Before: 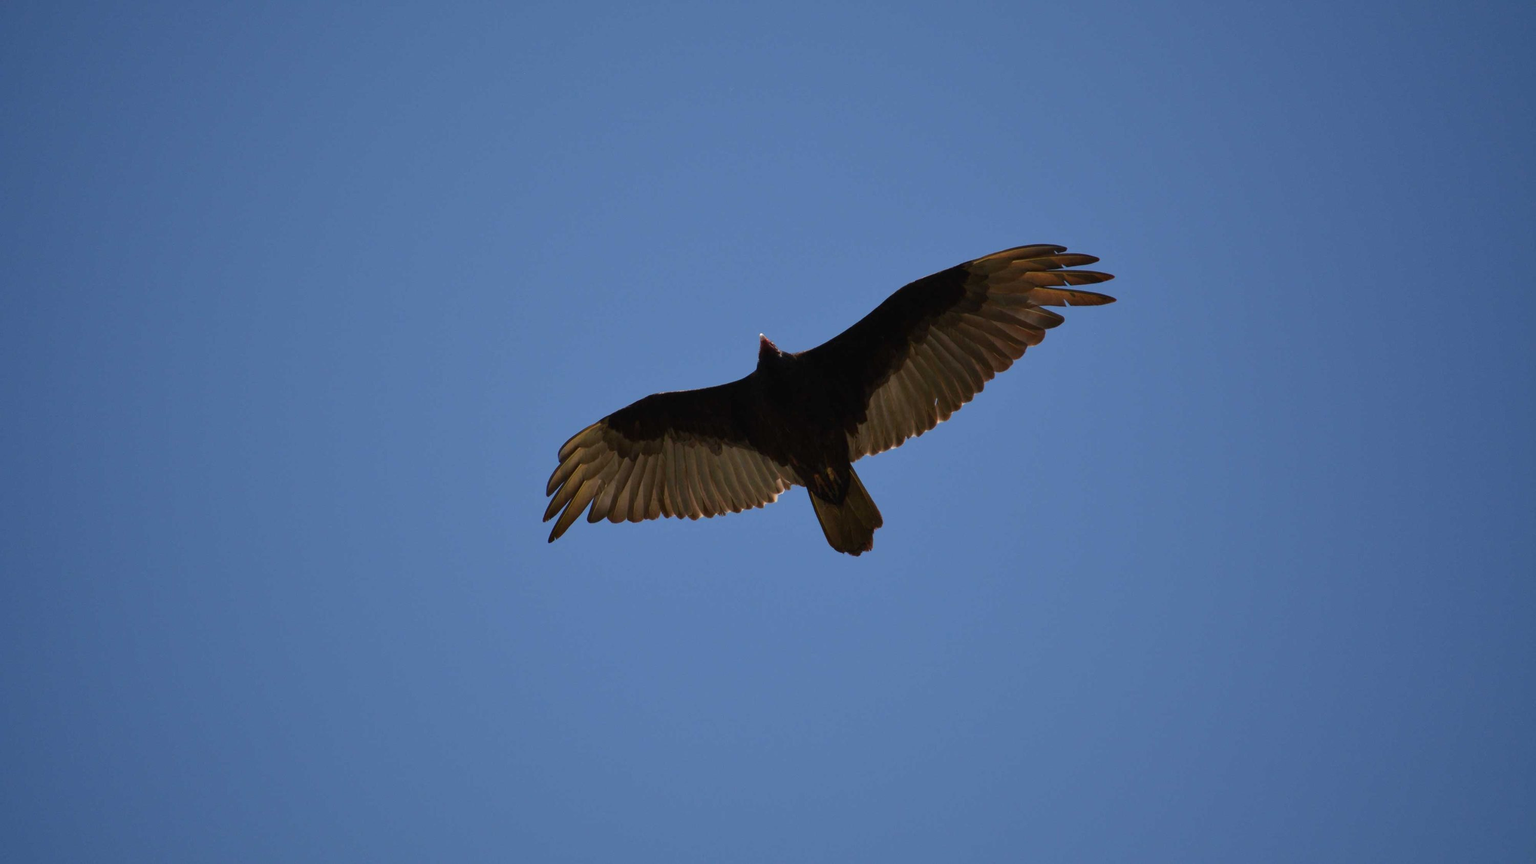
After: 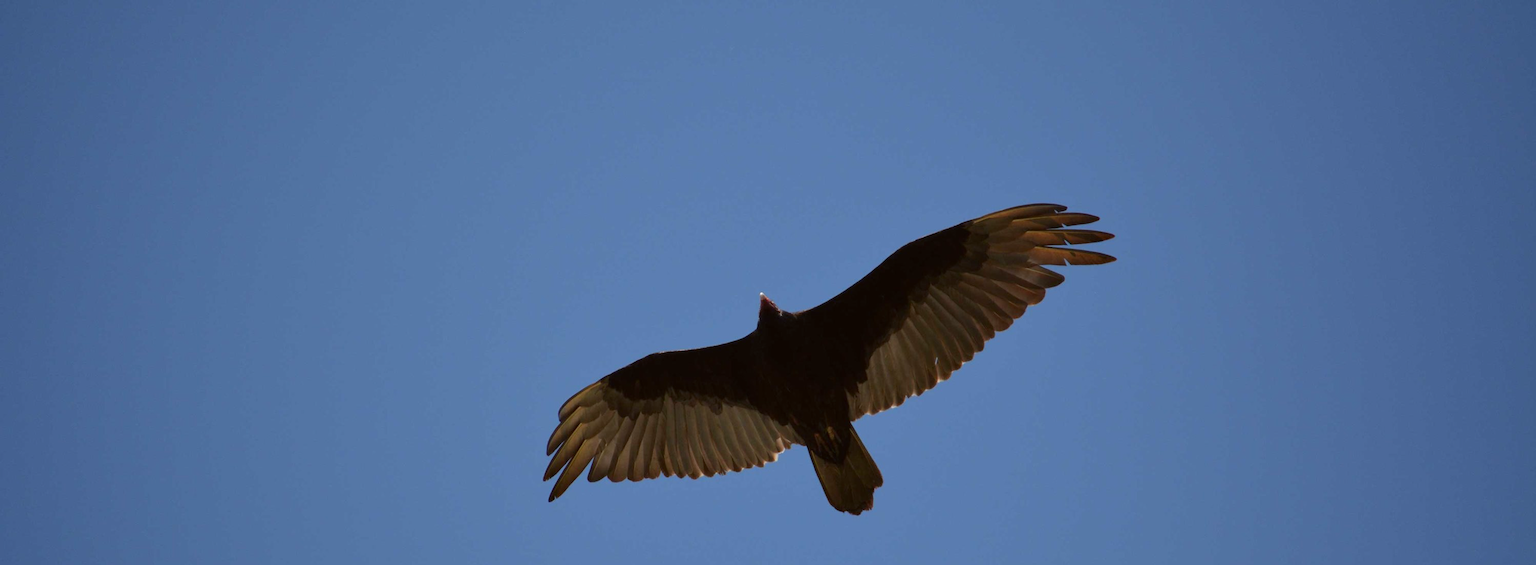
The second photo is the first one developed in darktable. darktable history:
color correction: highlights a* -2.99, highlights b* -1.92, shadows a* 2, shadows b* 2.91
crop and rotate: top 4.743%, bottom 29.703%
